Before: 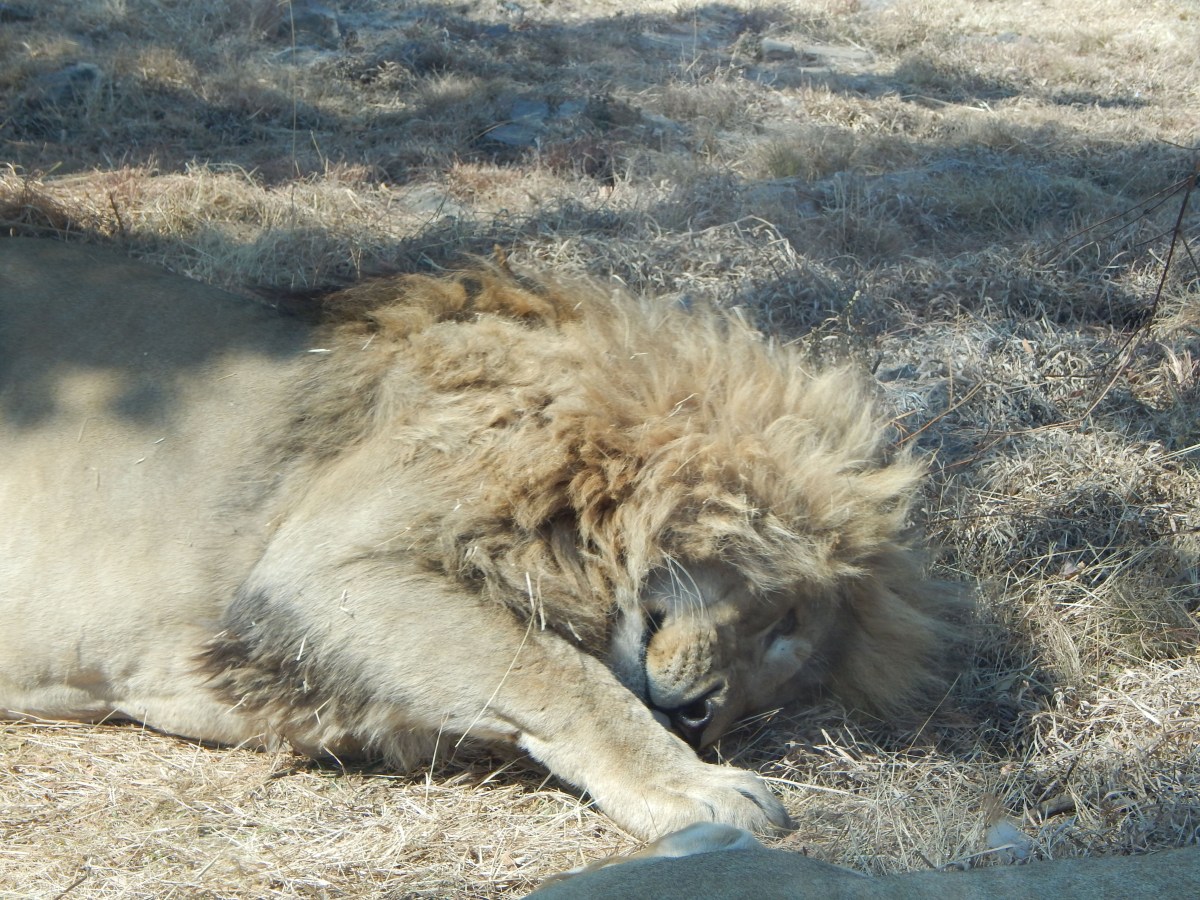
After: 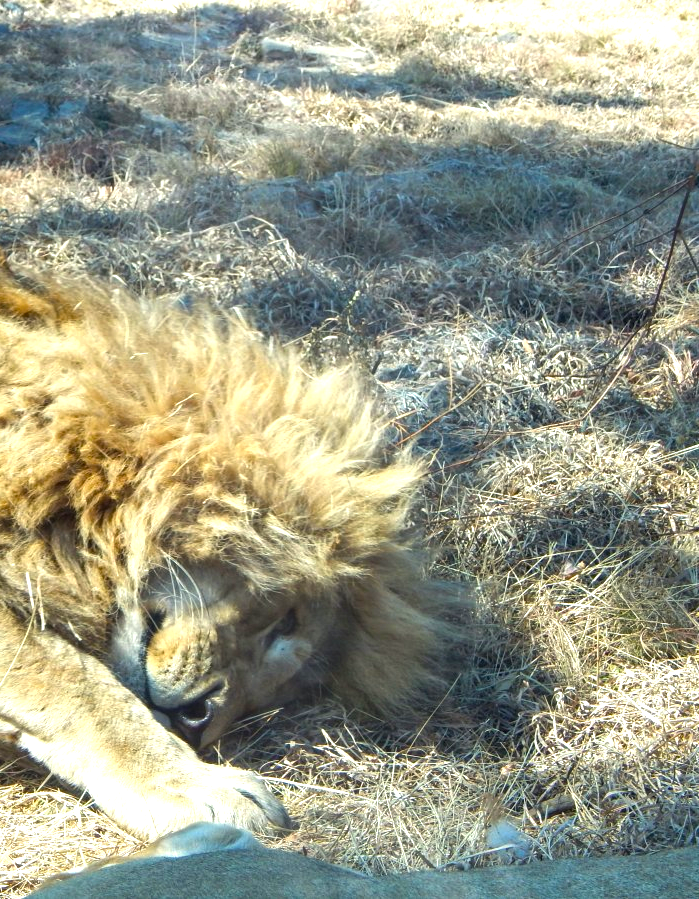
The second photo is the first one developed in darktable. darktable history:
crop: left 41.668%
color balance rgb: perceptual saturation grading › global saturation 30.811%, perceptual brilliance grading › global brilliance 17.281%, global vibrance 25.011%, contrast 9.397%
color correction: highlights b* 2.98
local contrast: on, module defaults
